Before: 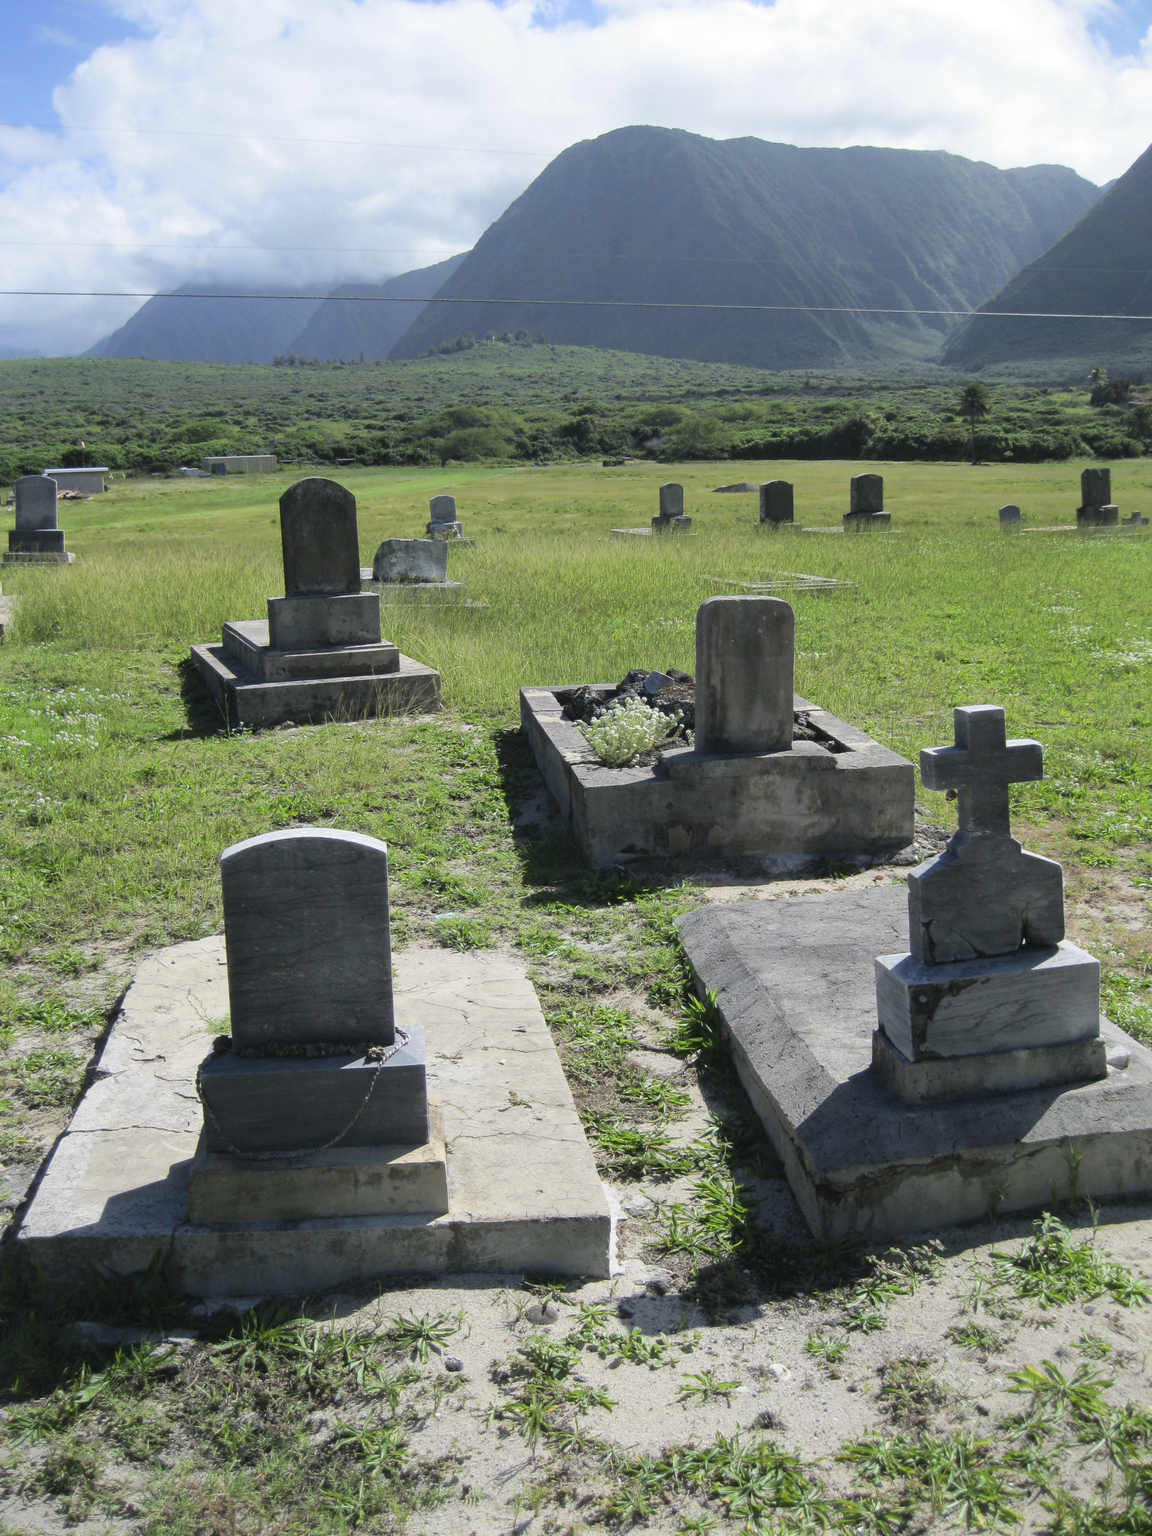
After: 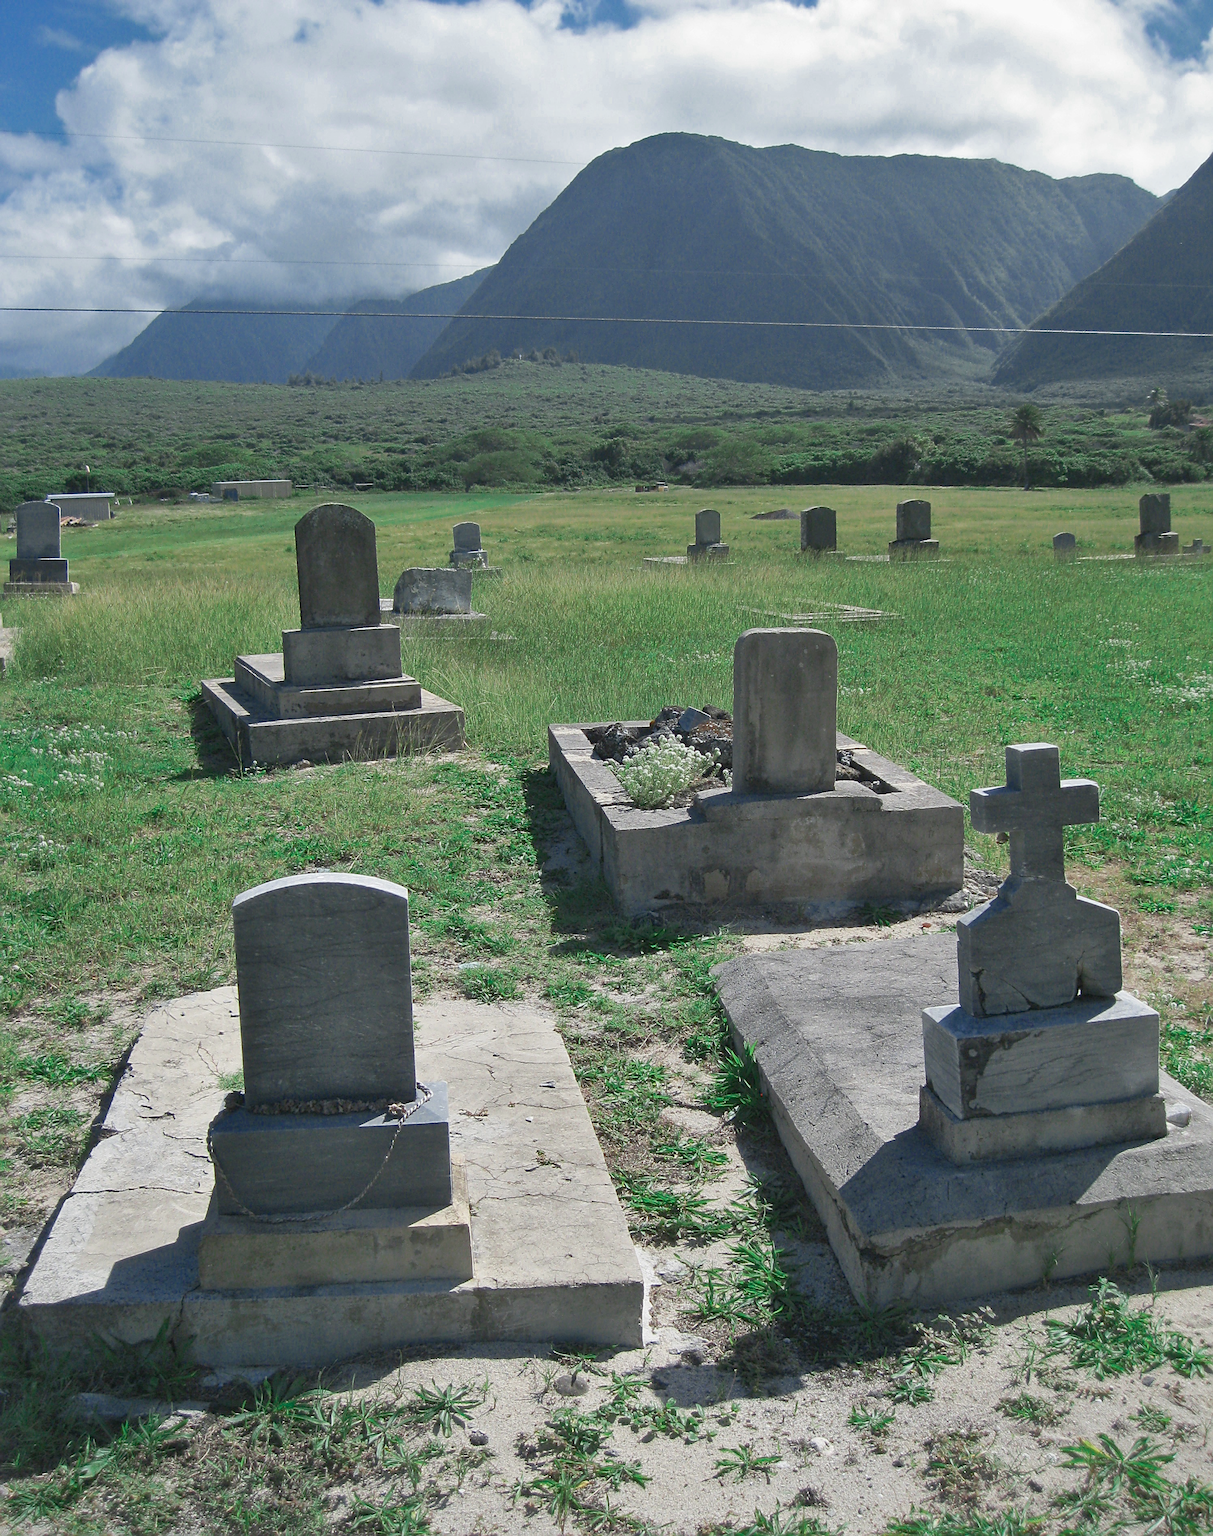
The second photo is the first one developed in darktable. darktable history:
crop and rotate: top 0%, bottom 5.097%
rgb curve: curves: ch0 [(0, 0) (0.072, 0.166) (0.217, 0.293) (0.414, 0.42) (1, 1)], compensate middle gray true, preserve colors basic power
exposure: compensate highlight preservation false
shadows and highlights: low approximation 0.01, soften with gaussian
sharpen: radius 2.584, amount 0.688
color zones: curves: ch0 [(0, 0.5) (0.125, 0.4) (0.25, 0.5) (0.375, 0.4) (0.5, 0.4) (0.625, 0.35) (0.75, 0.35) (0.875, 0.5)]; ch1 [(0, 0.35) (0.125, 0.45) (0.25, 0.35) (0.375, 0.35) (0.5, 0.35) (0.625, 0.35) (0.75, 0.45) (0.875, 0.35)]; ch2 [(0, 0.6) (0.125, 0.5) (0.25, 0.5) (0.375, 0.6) (0.5, 0.6) (0.625, 0.5) (0.75, 0.5) (0.875, 0.5)]
contrast brightness saturation: contrast -0.02, brightness -0.01, saturation 0.03
